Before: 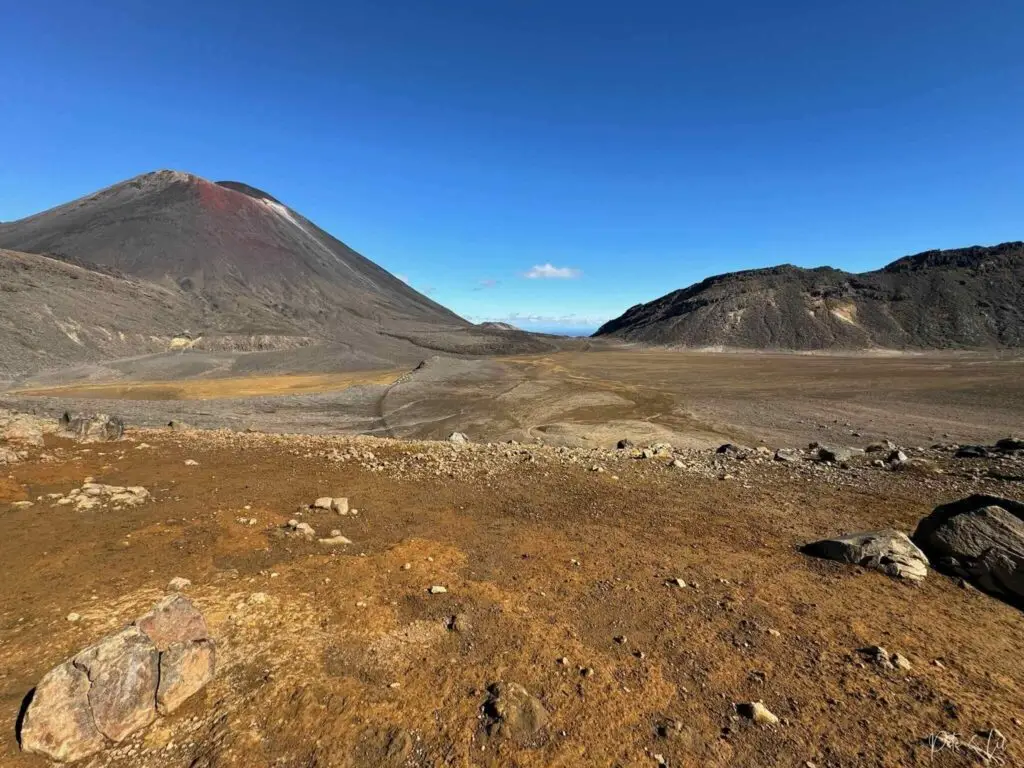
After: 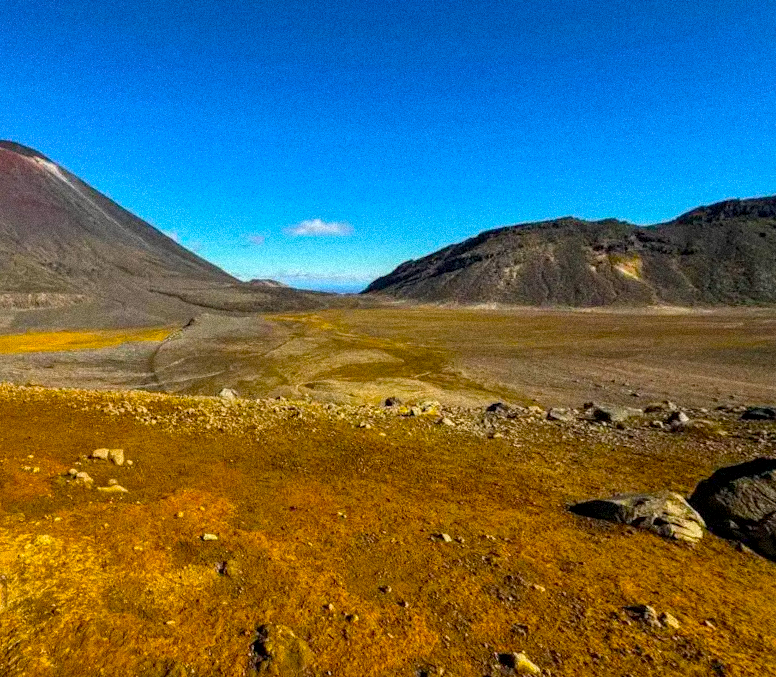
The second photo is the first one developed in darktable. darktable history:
crop and rotate: left 17.959%, top 5.771%, right 1.742%
grain: coarseness 9.38 ISO, strength 34.99%, mid-tones bias 0%
color correction: highlights b* 3
base curve: curves: ch0 [(0, 0) (0.303, 0.277) (1, 1)]
local contrast: detail 130%
rotate and perspective: rotation 0.062°, lens shift (vertical) 0.115, lens shift (horizontal) -0.133, crop left 0.047, crop right 0.94, crop top 0.061, crop bottom 0.94
color balance: input saturation 134.34%, contrast -10.04%, contrast fulcrum 19.67%, output saturation 133.51%
